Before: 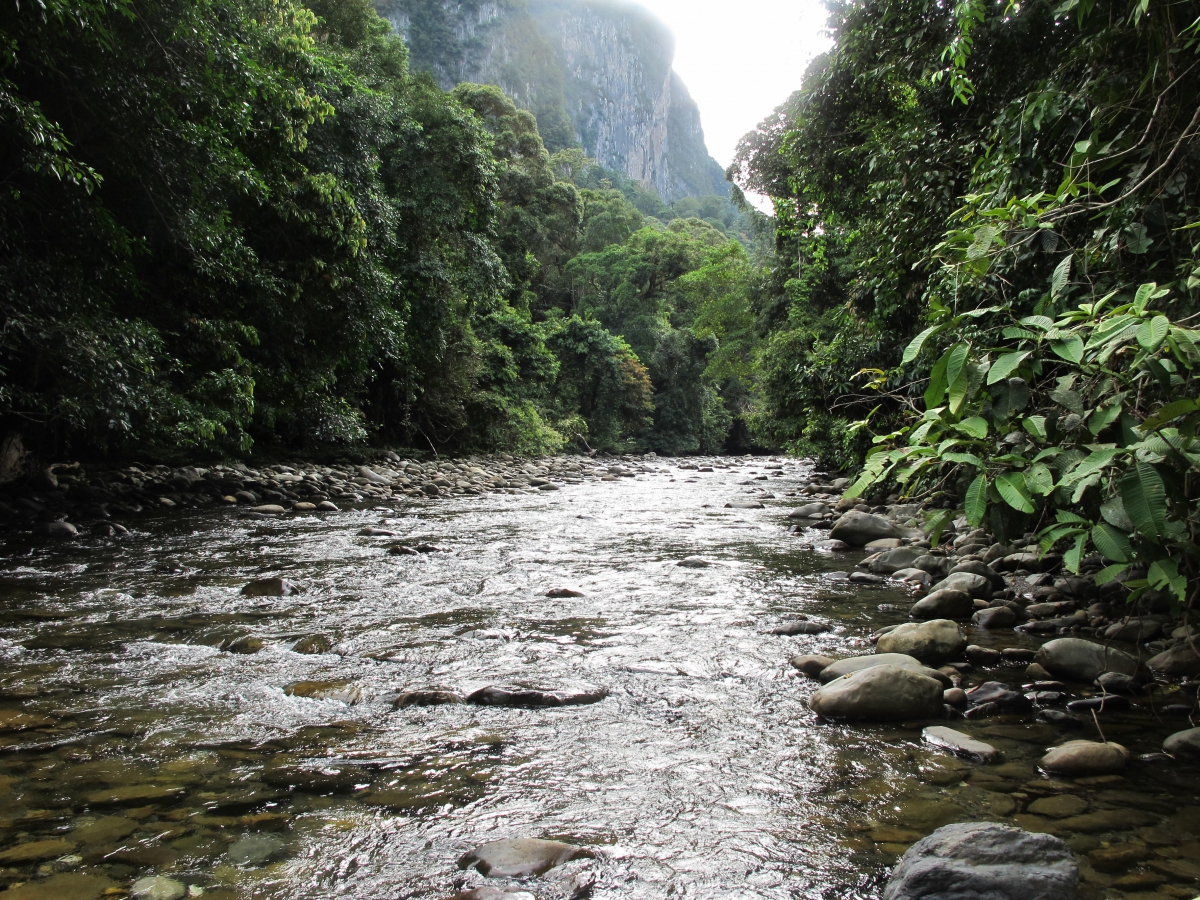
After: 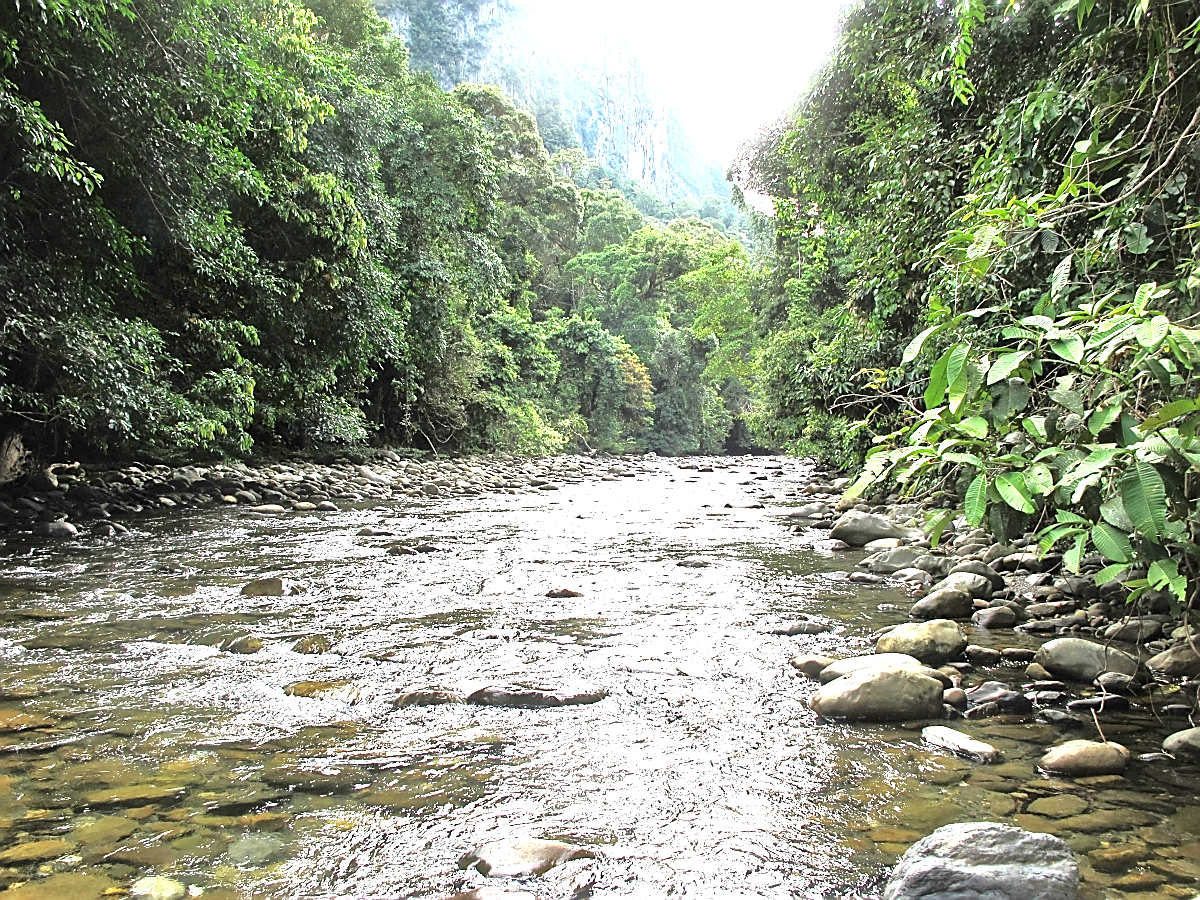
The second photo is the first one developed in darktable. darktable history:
exposure: black level correction 0, exposure 1.625 EV, compensate exposure bias true, compensate highlight preservation false
sharpen: radius 1.4, amount 1.25, threshold 0.7
tone equalizer: -7 EV 0.15 EV, -6 EV 0.6 EV, -5 EV 1.15 EV, -4 EV 1.33 EV, -3 EV 1.15 EV, -2 EV 0.6 EV, -1 EV 0.15 EV, mask exposure compensation -0.5 EV
